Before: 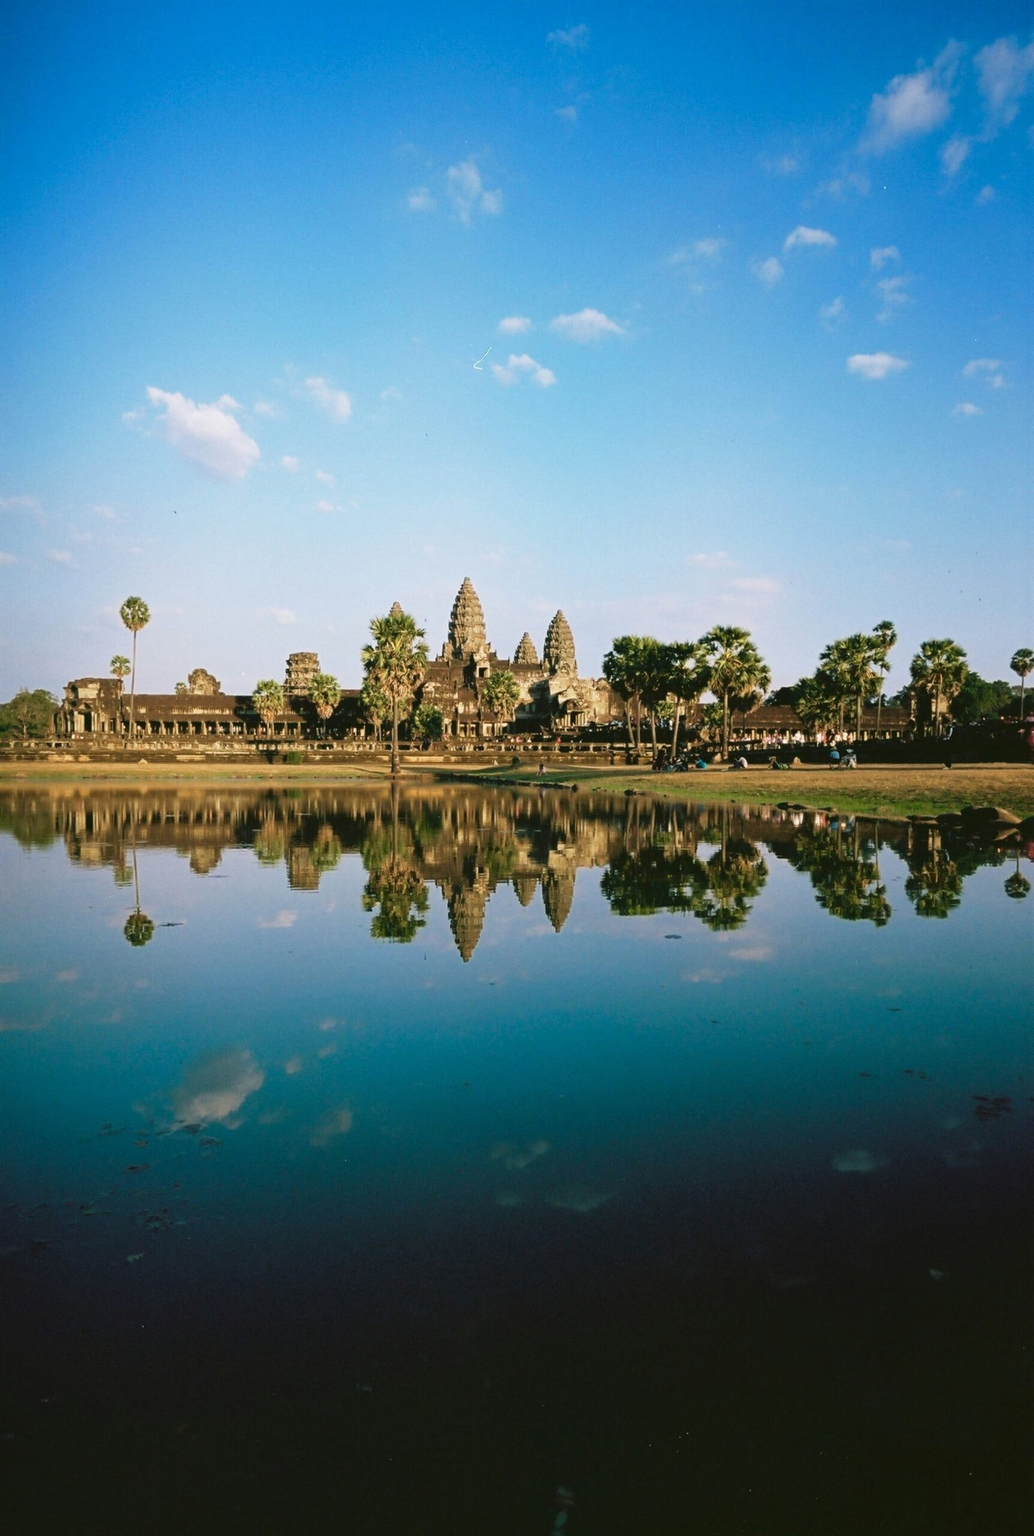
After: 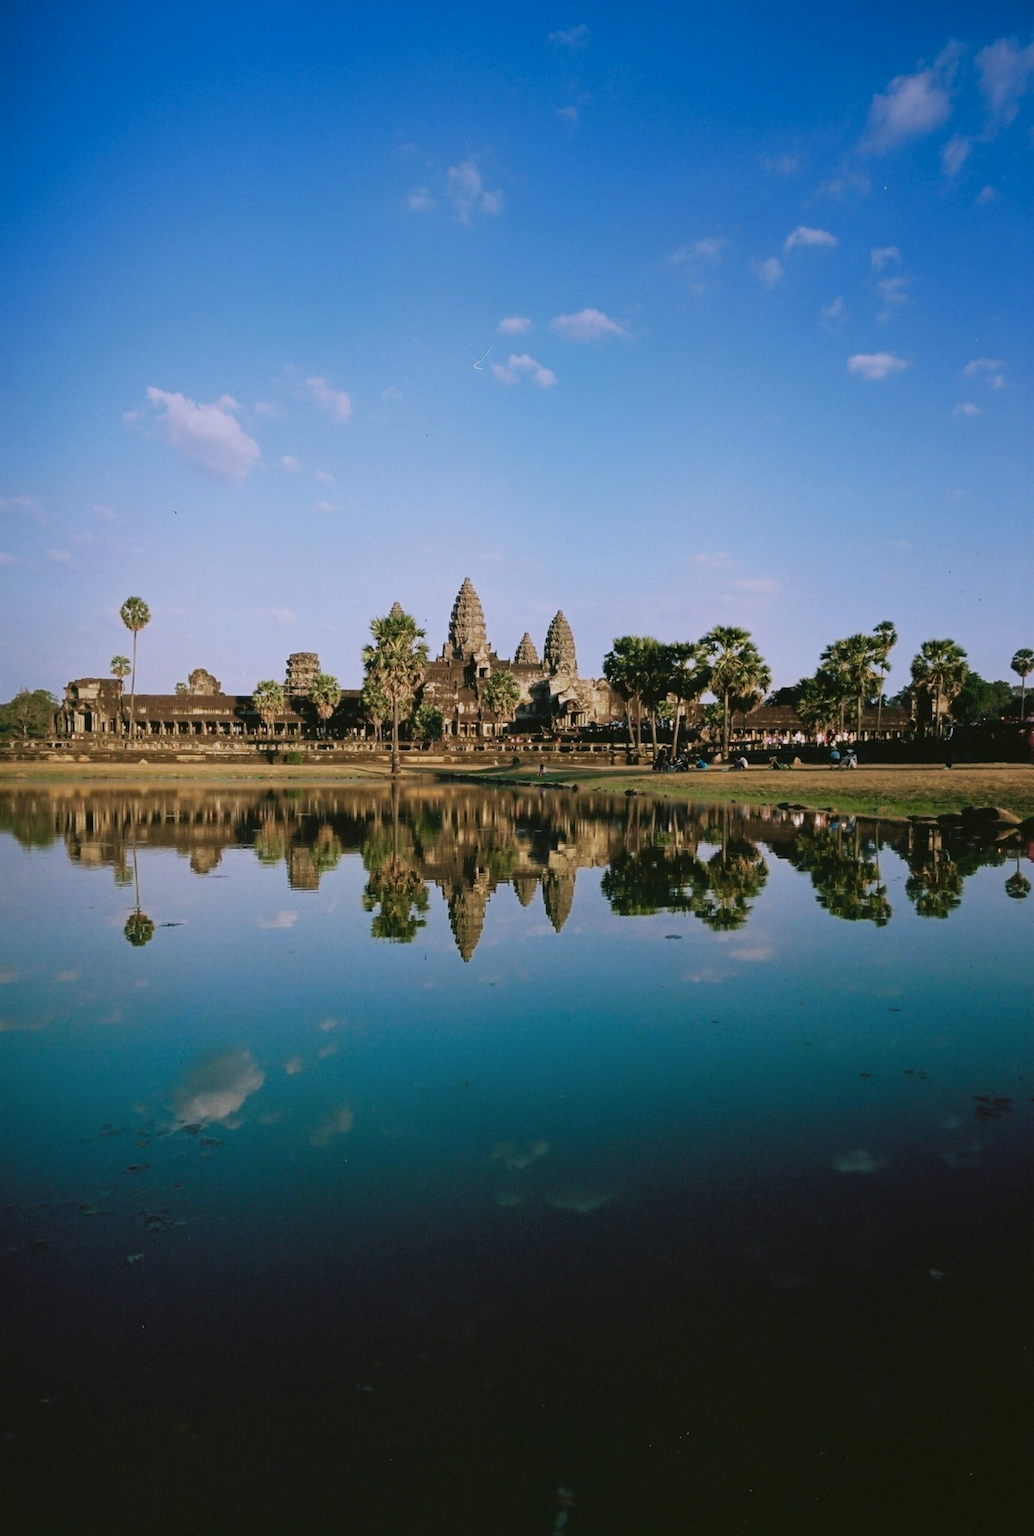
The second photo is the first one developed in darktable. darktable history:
contrast brightness saturation: saturation -0.05
graduated density: hue 238.83°, saturation 50%
